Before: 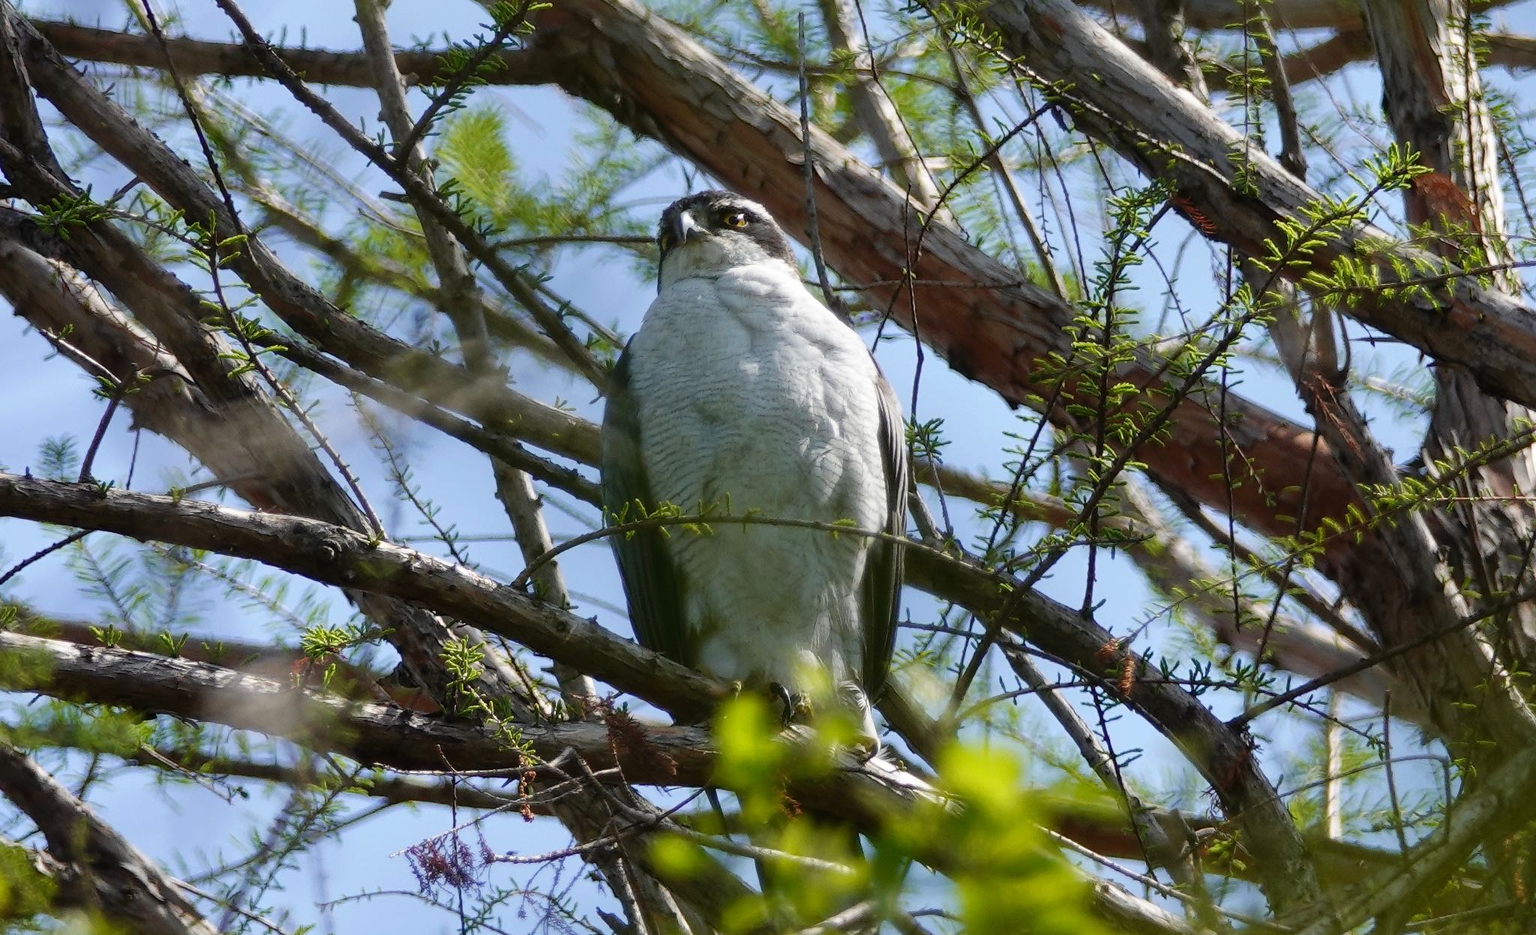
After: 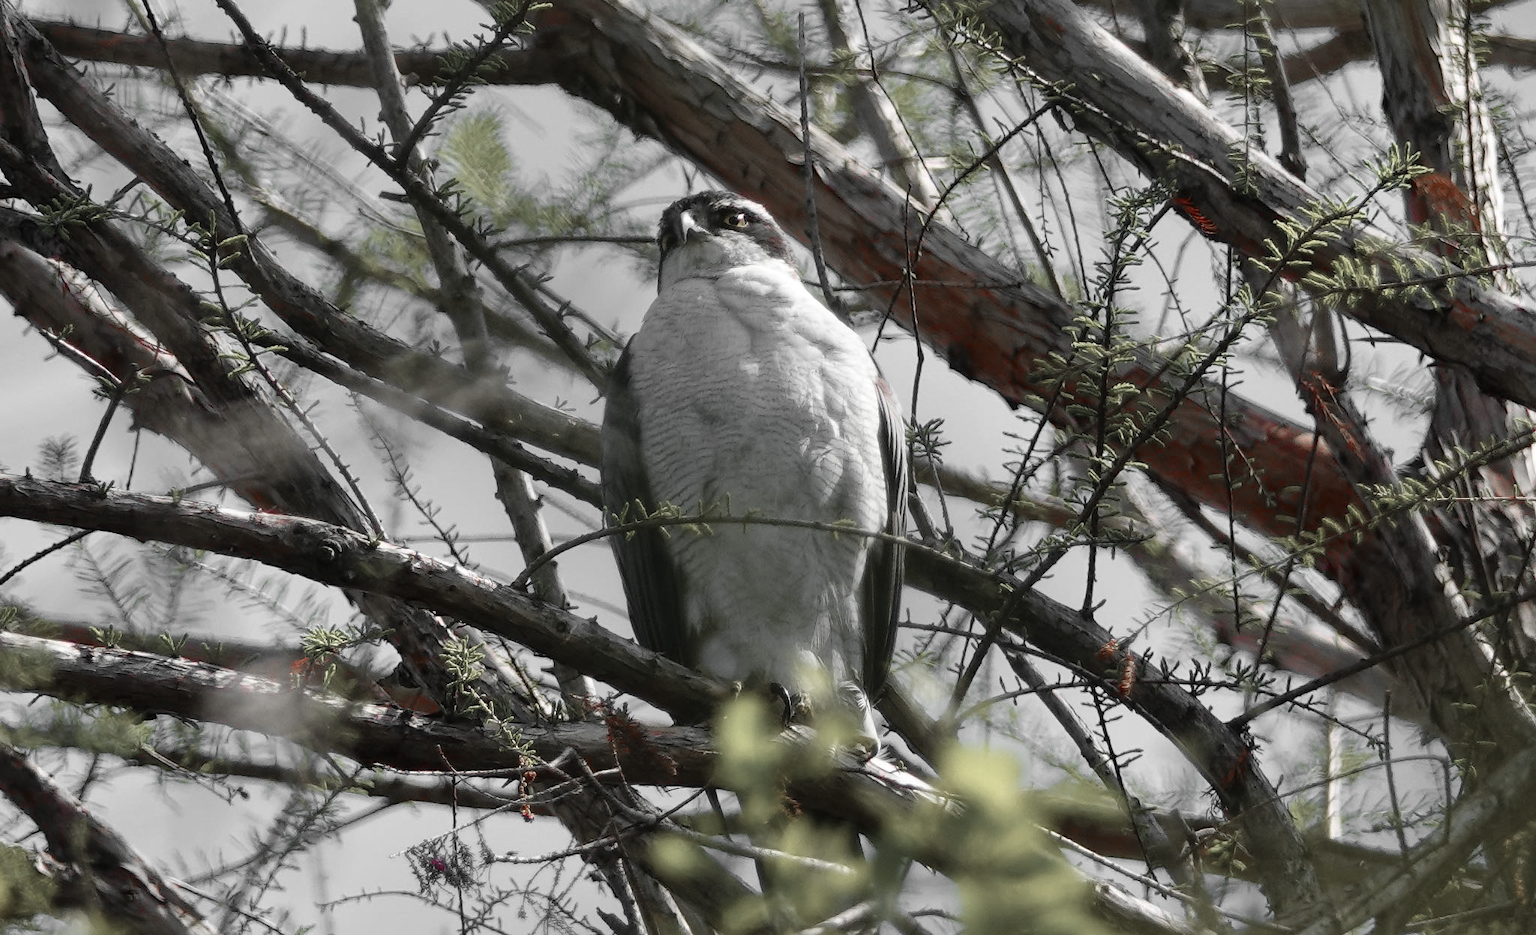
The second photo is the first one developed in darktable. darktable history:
color zones: curves: ch1 [(0, 0.831) (0.08, 0.771) (0.157, 0.268) (0.241, 0.207) (0.562, -0.005) (0.714, -0.013) (0.876, 0.01) (1, 0.831)]
